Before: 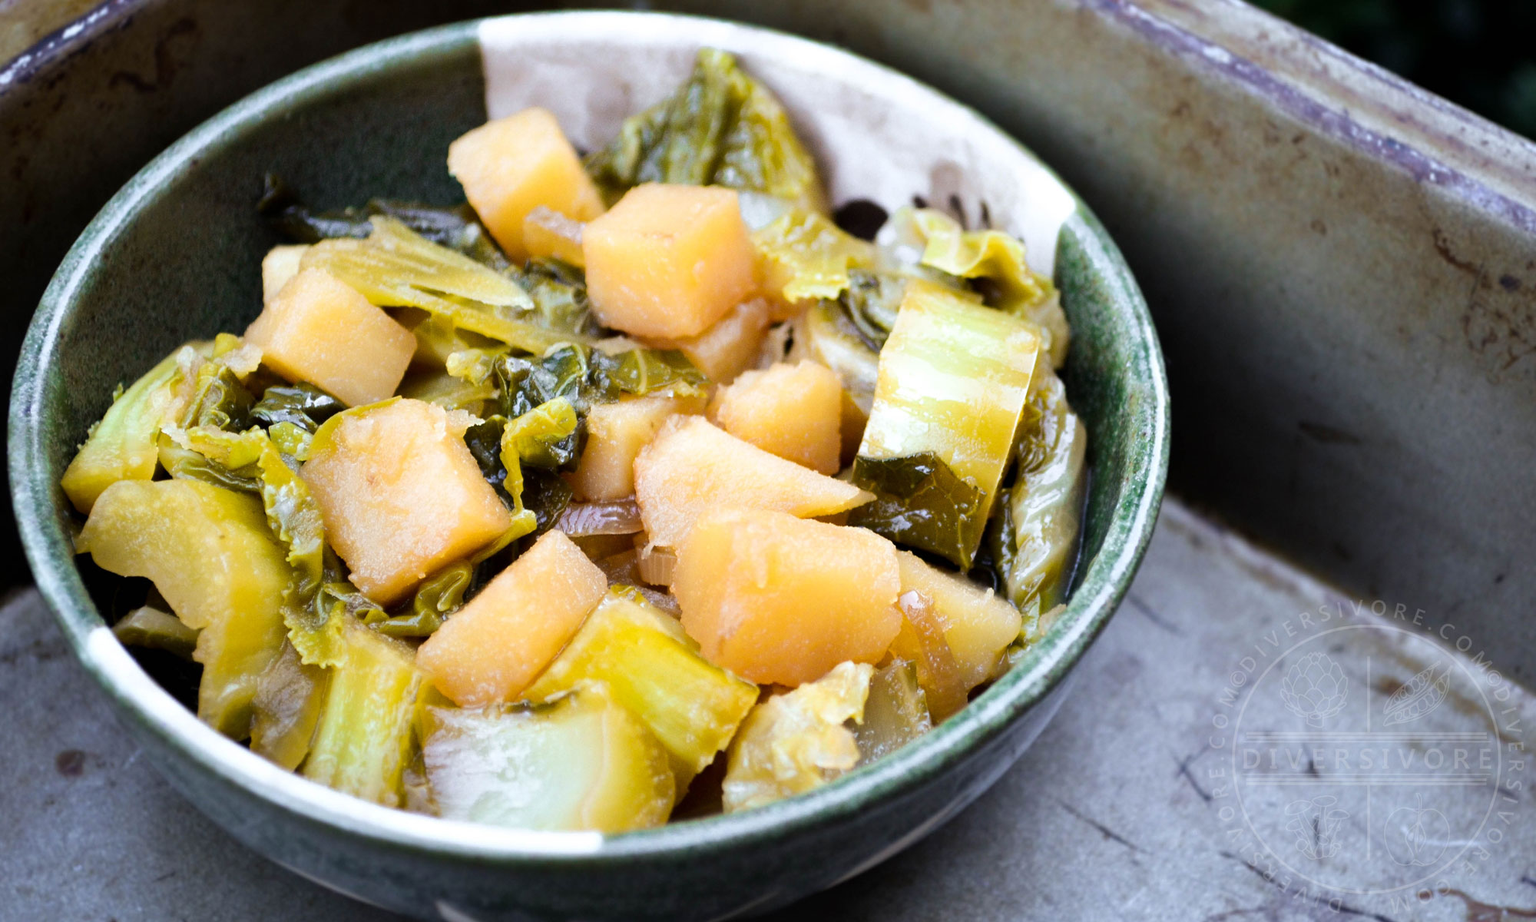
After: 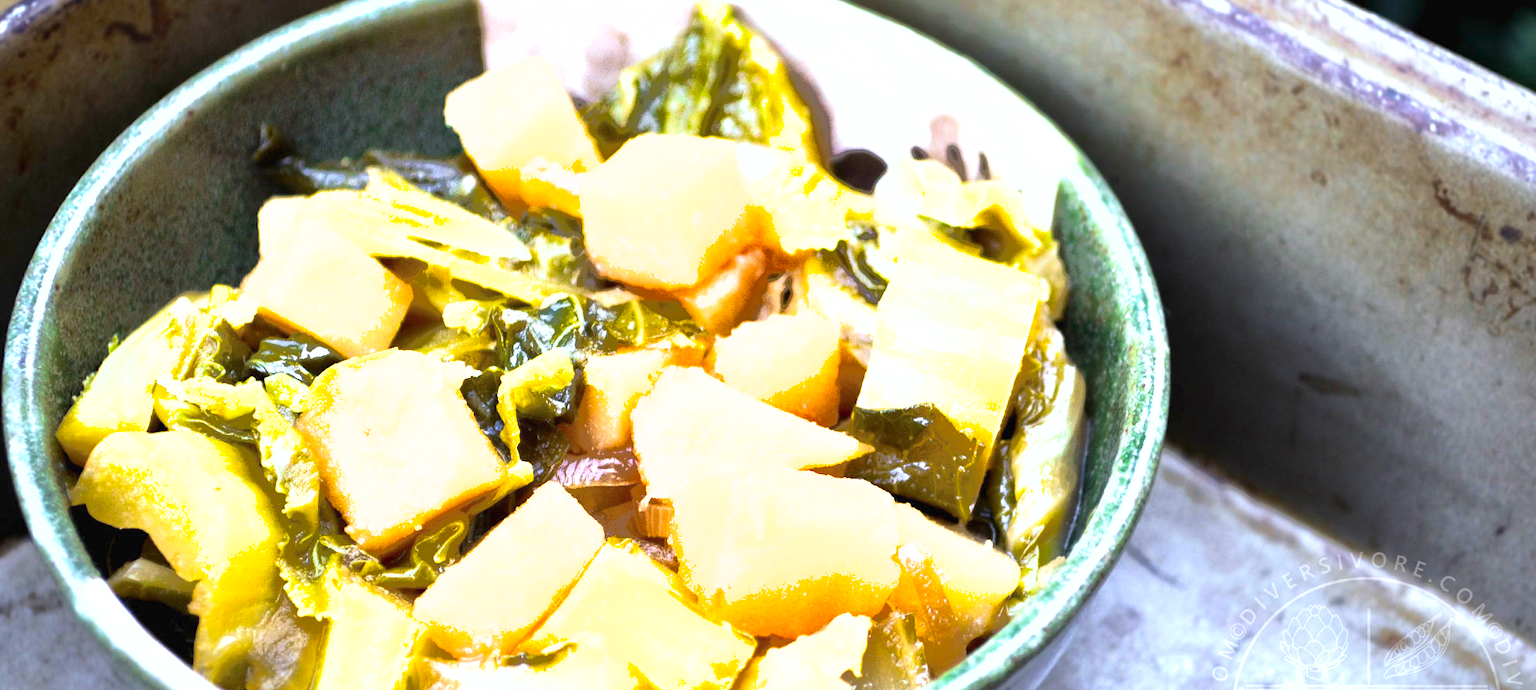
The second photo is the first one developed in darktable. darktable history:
color balance: contrast -0.5%
crop: left 0.387%, top 5.469%, bottom 19.809%
shadows and highlights: highlights -60
exposure: black level correction 0, exposure 1.1 EV, compensate highlight preservation false
contrast brightness saturation: contrast 0.24, brightness 0.09
